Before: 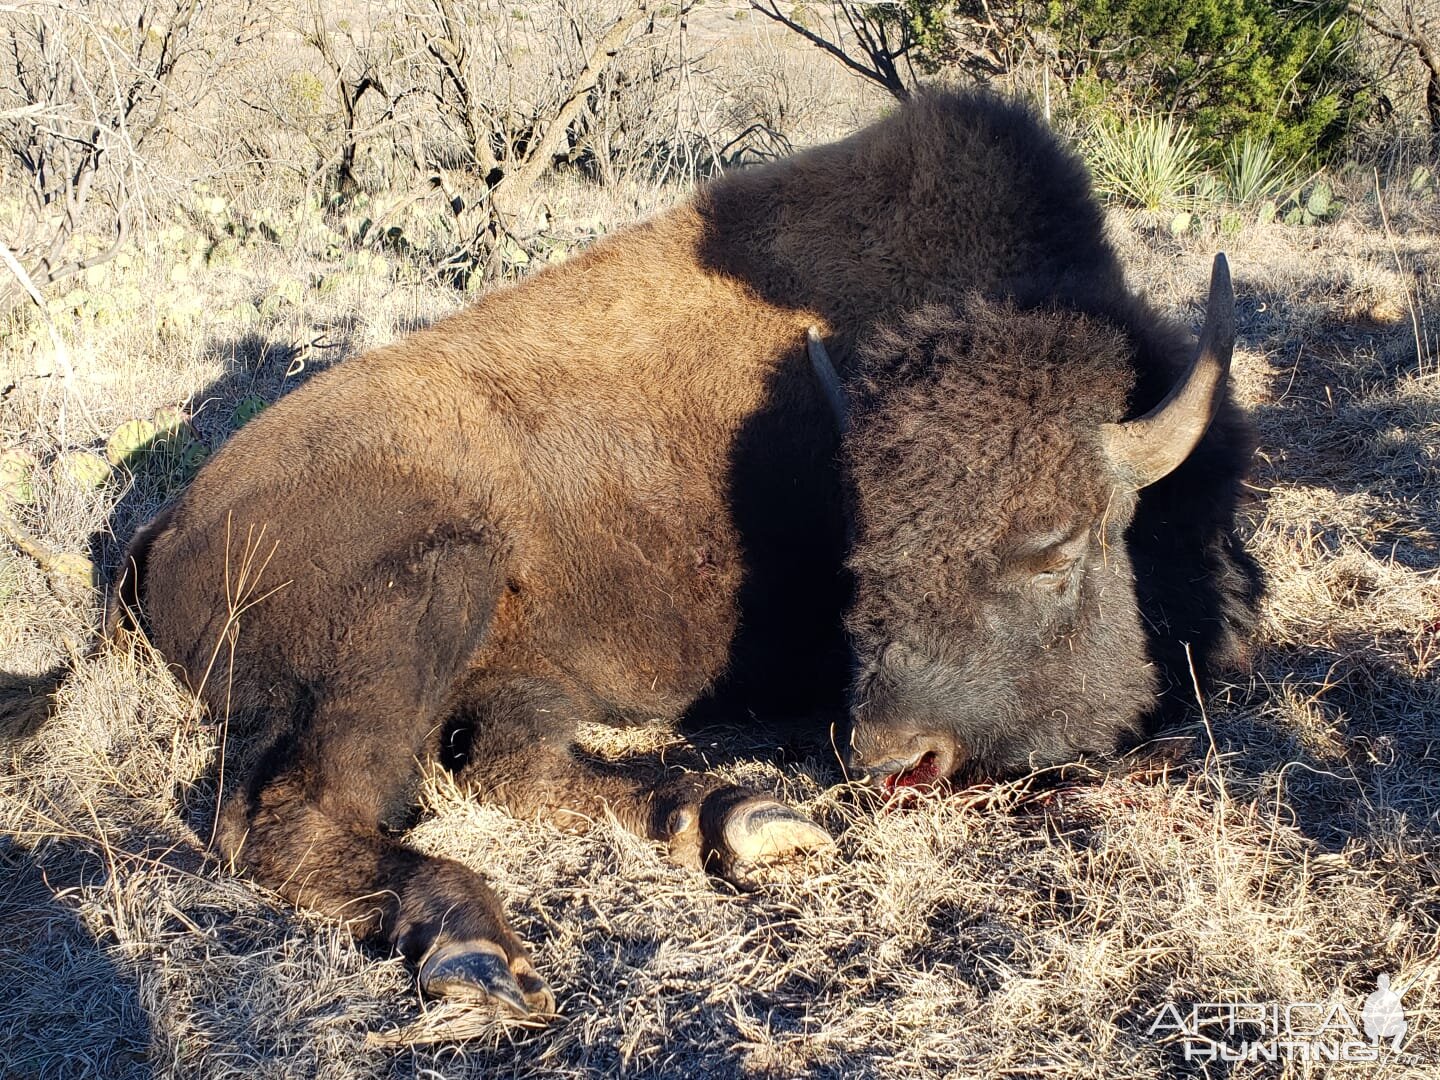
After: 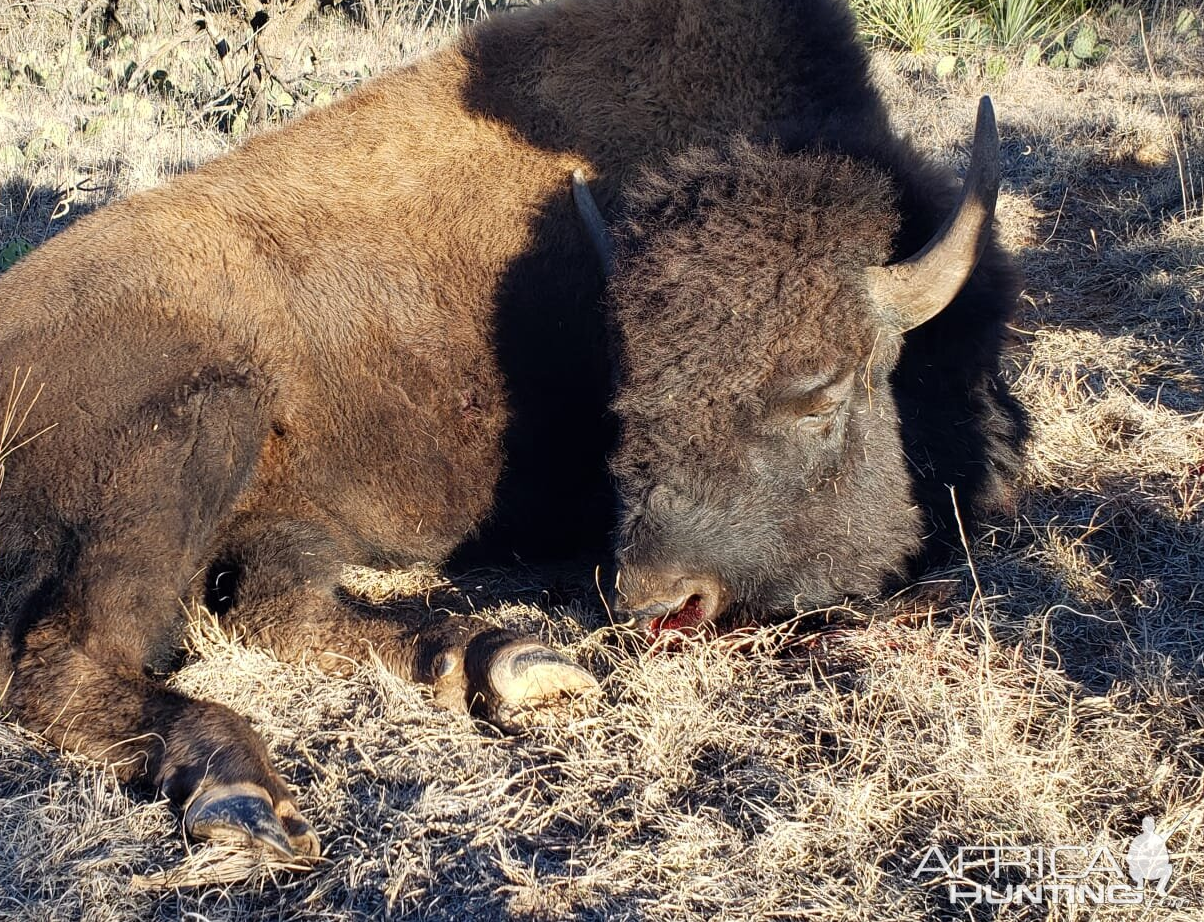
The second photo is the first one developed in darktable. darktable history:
crop: left 16.362%, top 14.583%
